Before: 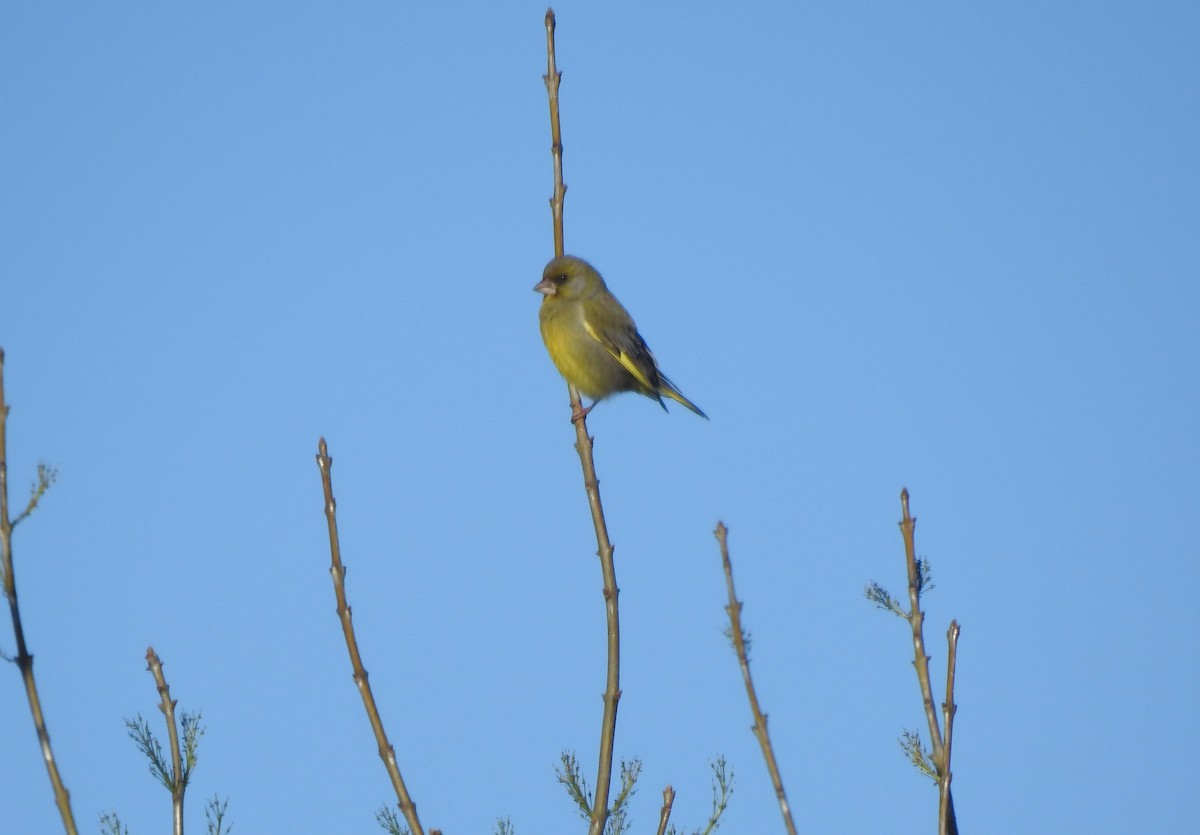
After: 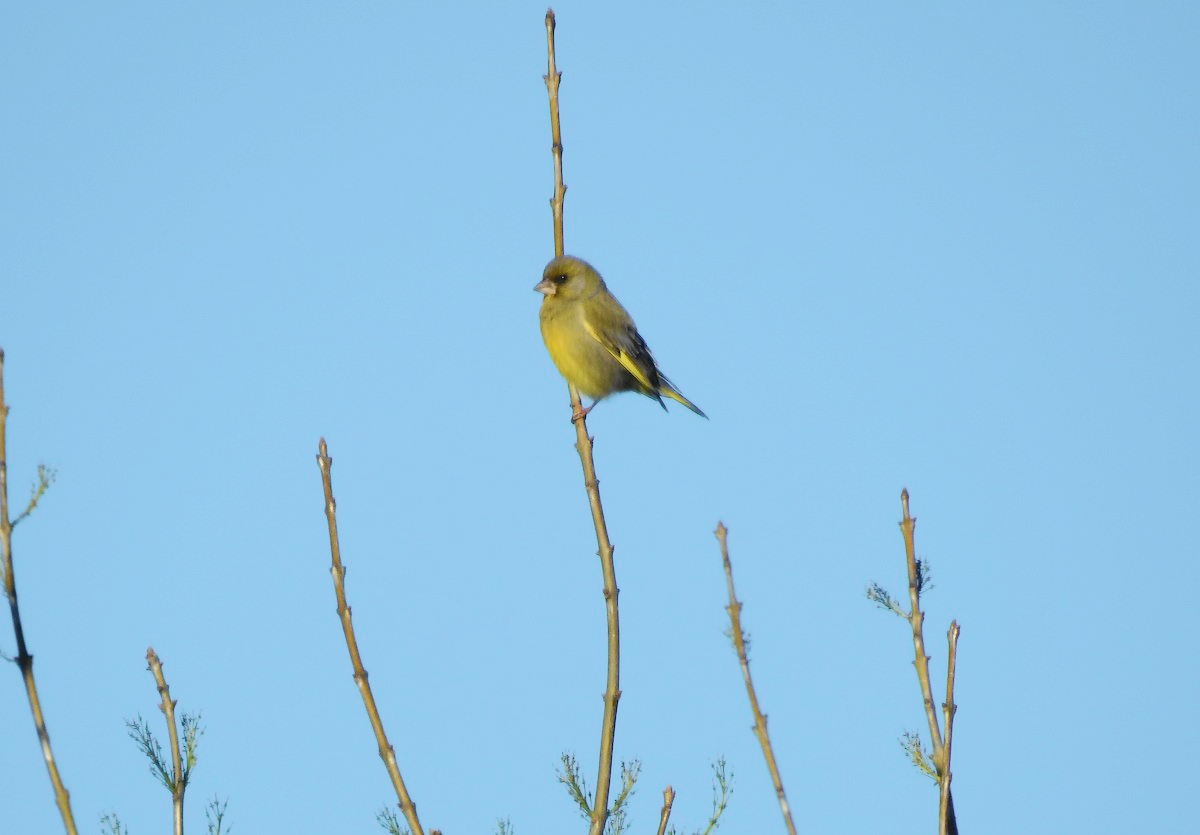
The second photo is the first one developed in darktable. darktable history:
tone curve: curves: ch0 [(0, 0.022) (0.114, 0.083) (0.281, 0.315) (0.447, 0.557) (0.588, 0.711) (0.786, 0.839) (0.999, 0.949)]; ch1 [(0, 0) (0.389, 0.352) (0.458, 0.433) (0.486, 0.474) (0.509, 0.505) (0.535, 0.53) (0.555, 0.557) (0.586, 0.622) (0.677, 0.724) (1, 1)]; ch2 [(0, 0) (0.369, 0.388) (0.449, 0.431) (0.501, 0.5) (0.528, 0.52) (0.561, 0.59) (0.697, 0.721) (1, 1)], color space Lab, independent channels, preserve colors none
color calibration: x 0.329, y 0.345, temperature 5633 K
